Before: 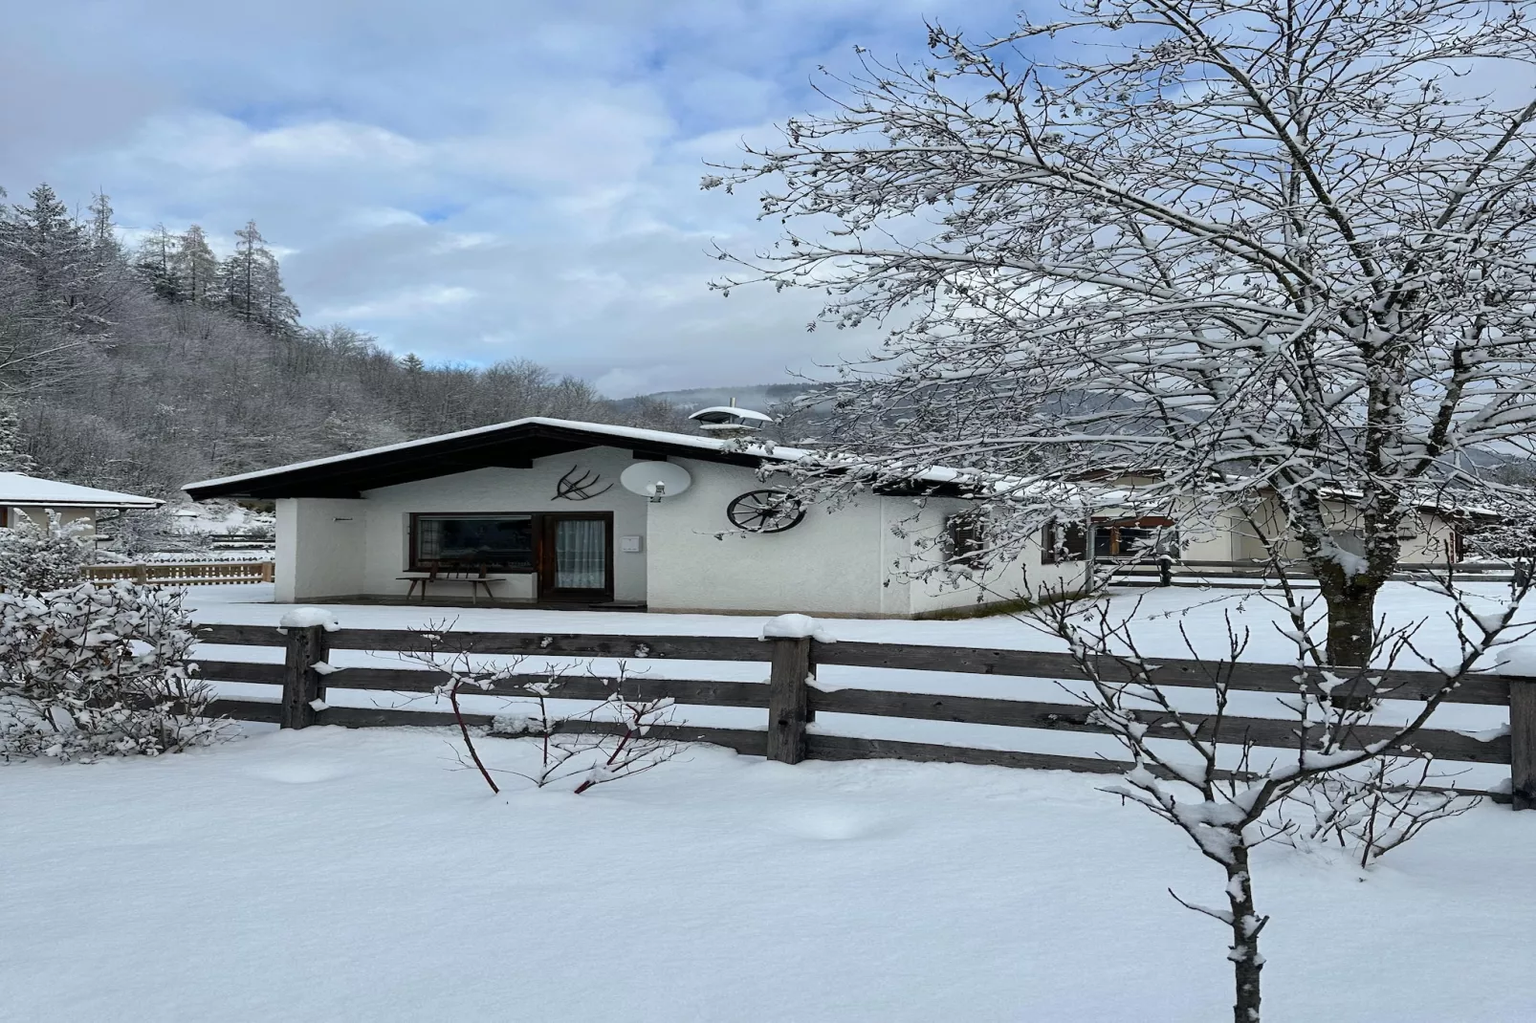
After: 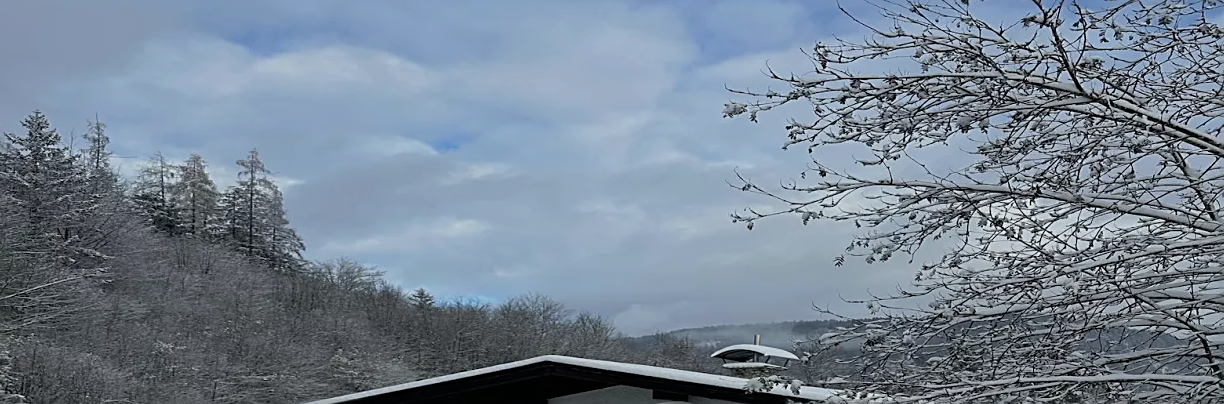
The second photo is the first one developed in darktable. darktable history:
crop: left 0.581%, top 7.631%, right 23.167%, bottom 54.558%
sharpen: on, module defaults
exposure: exposure -0.57 EV, compensate exposure bias true, compensate highlight preservation false
